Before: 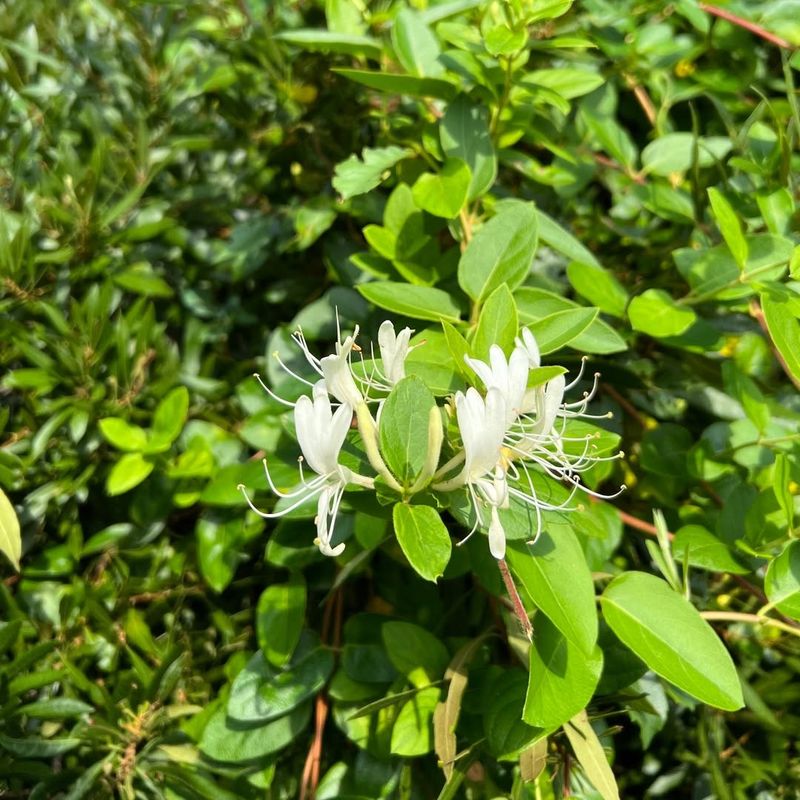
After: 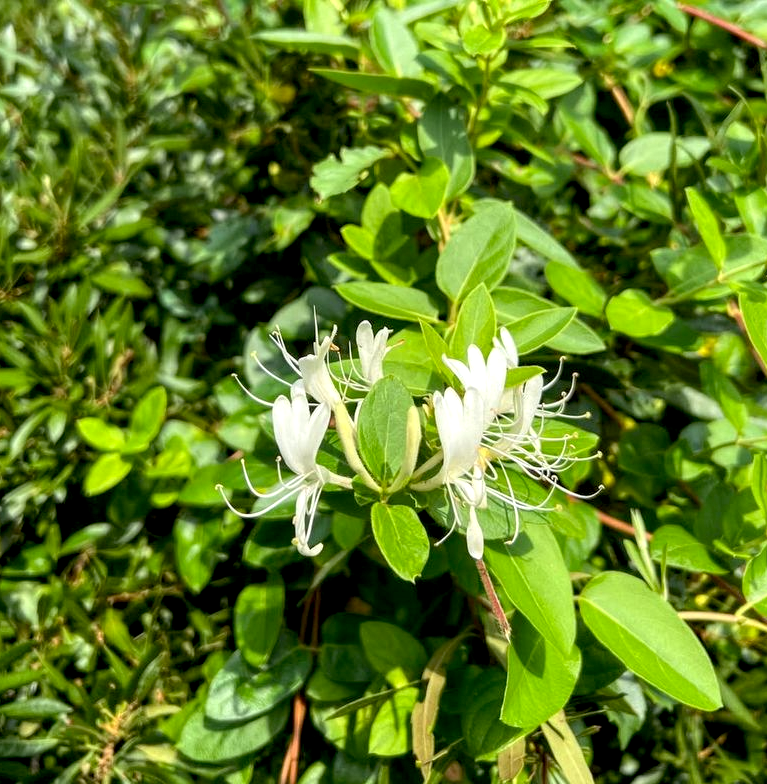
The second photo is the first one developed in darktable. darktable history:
crop and rotate: left 2.756%, right 1.32%, bottom 1.975%
exposure: black level correction 0.007, exposure 0.155 EV, compensate highlight preservation false
local contrast: on, module defaults
